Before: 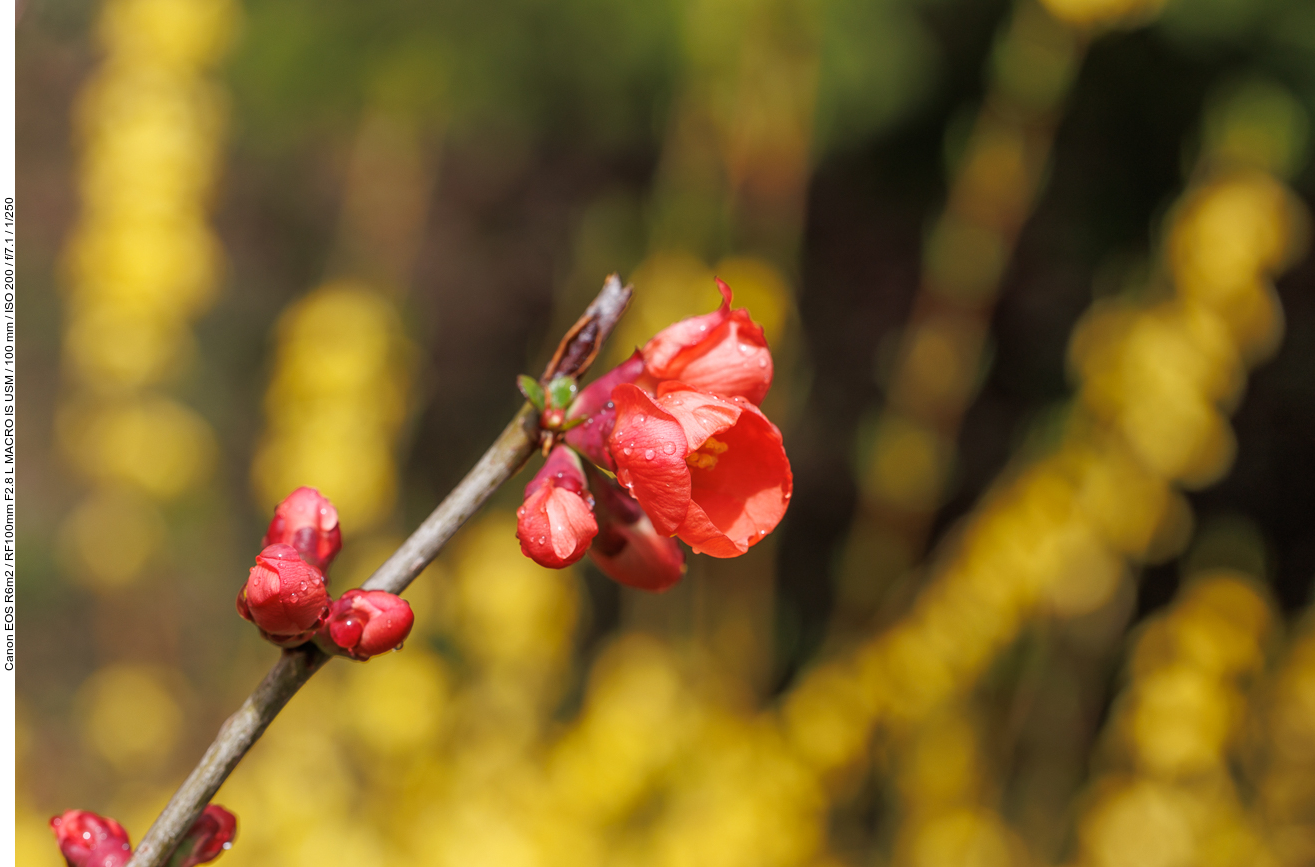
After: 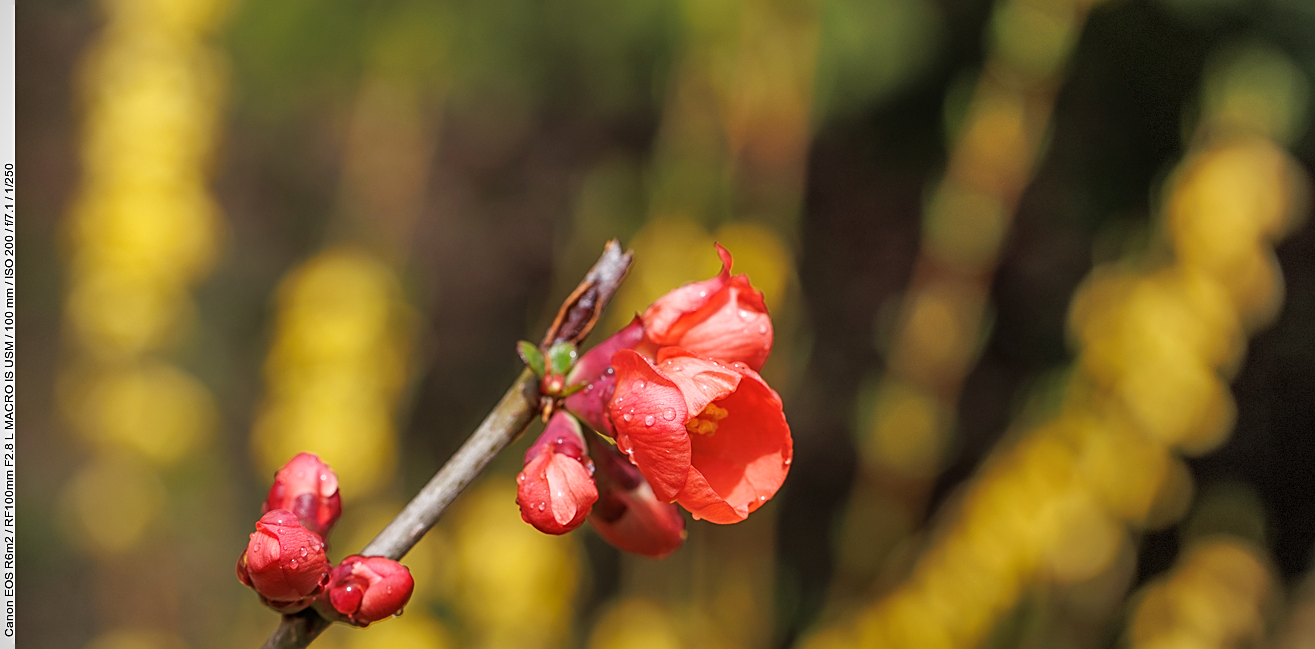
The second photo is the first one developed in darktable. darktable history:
vignetting: dithering 8-bit output, unbound false
crop: top 3.999%, bottom 21.139%
sharpen: on, module defaults
tone equalizer: on, module defaults
shadows and highlights: soften with gaussian
